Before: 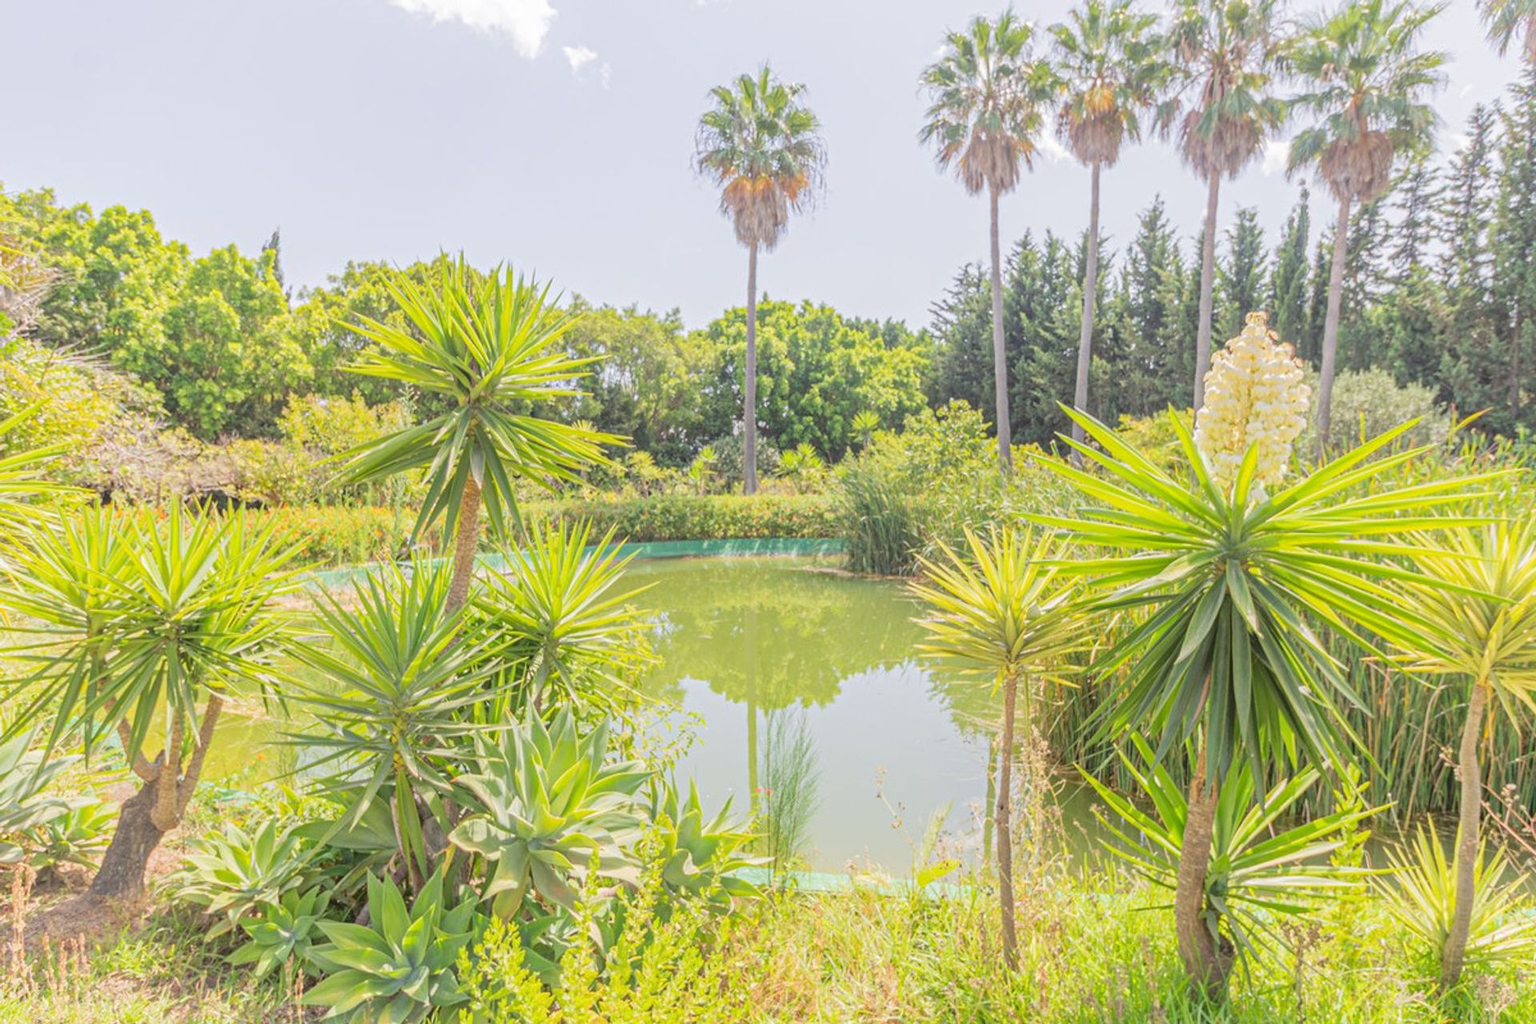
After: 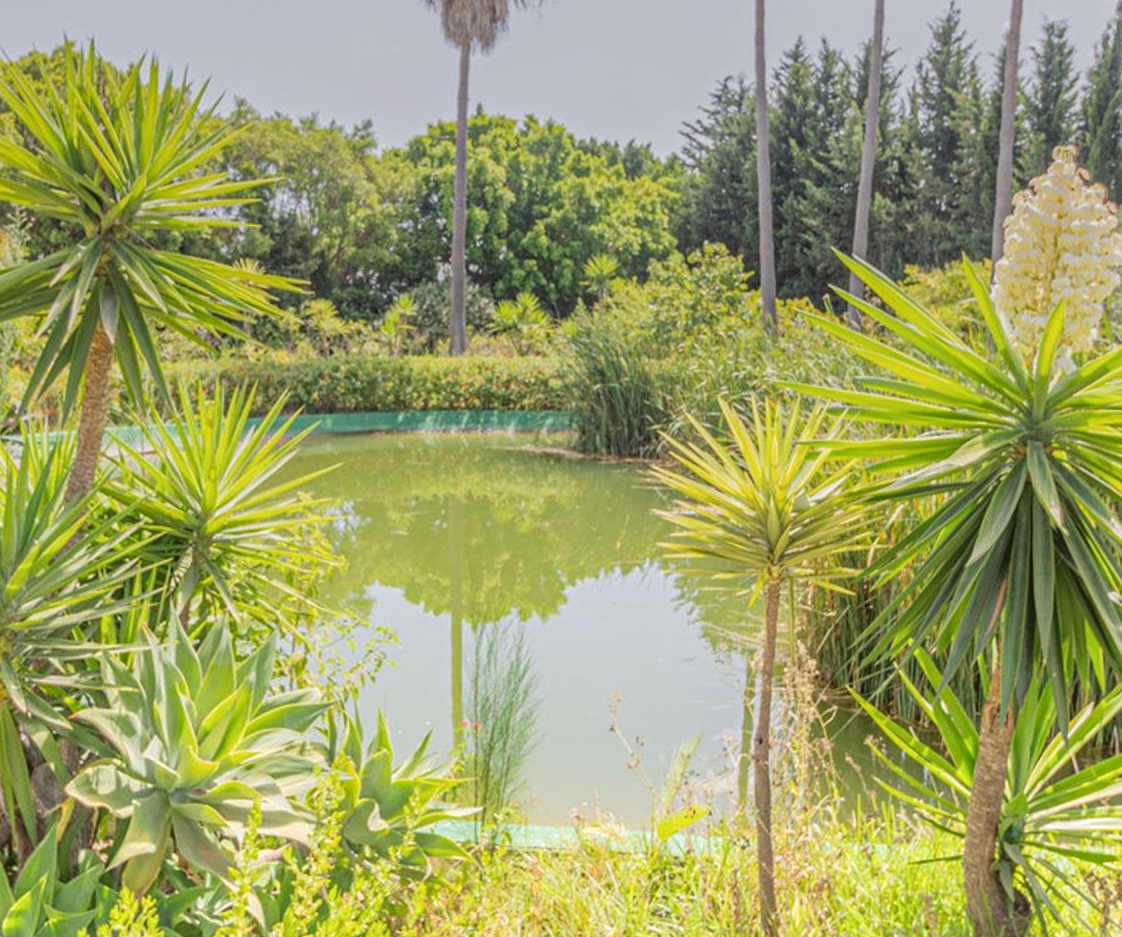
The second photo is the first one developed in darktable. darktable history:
local contrast: detail 130%
crop and rotate: left 28.256%, top 17.734%, right 12.656%, bottom 3.573%
graduated density: on, module defaults
rotate and perspective: rotation 0.679°, lens shift (horizontal) 0.136, crop left 0.009, crop right 0.991, crop top 0.078, crop bottom 0.95
